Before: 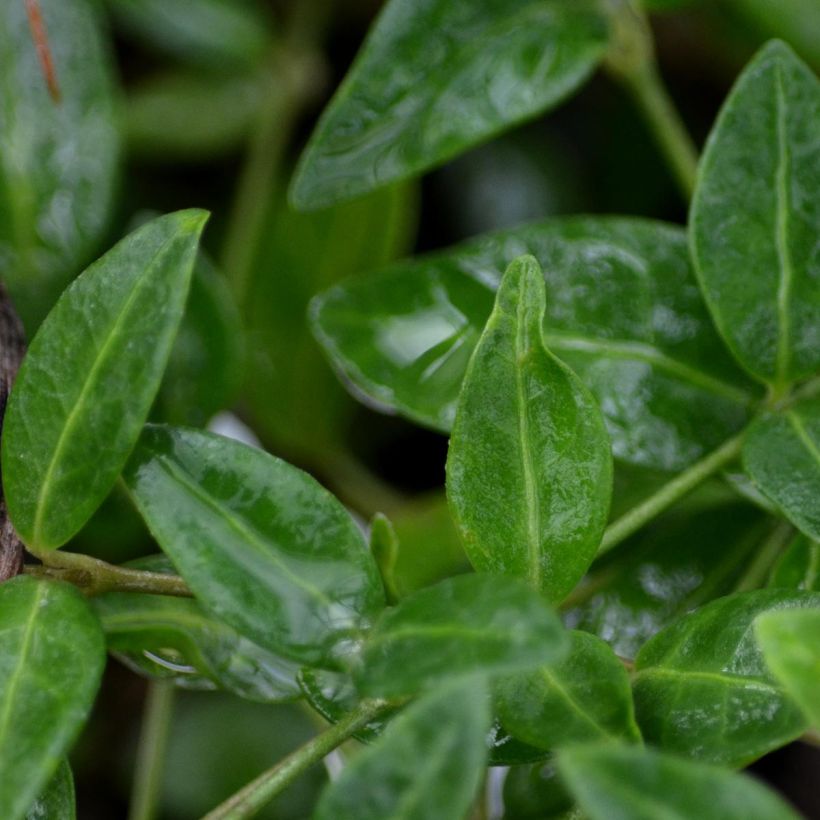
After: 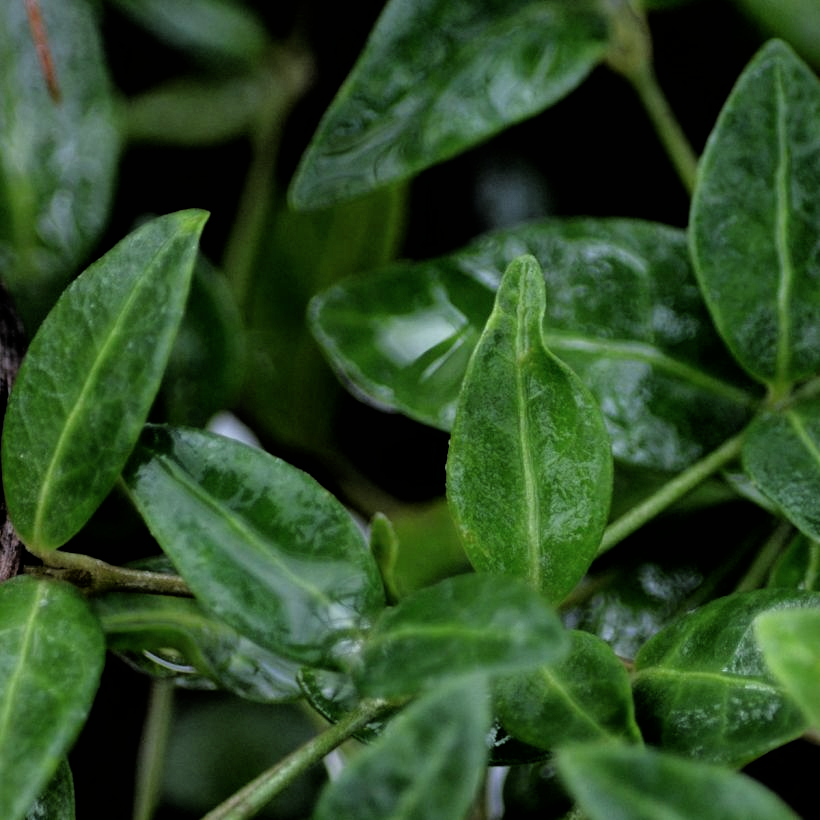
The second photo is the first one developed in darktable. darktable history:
filmic rgb: black relative exposure -3.64 EV, white relative exposure 2.44 EV, hardness 3.29
color calibration: illuminant as shot in camera, x 0.358, y 0.373, temperature 4628.91 K
exposure: exposure -0.116 EV, compensate exposure bias true, compensate highlight preservation false
tone equalizer: on, module defaults
